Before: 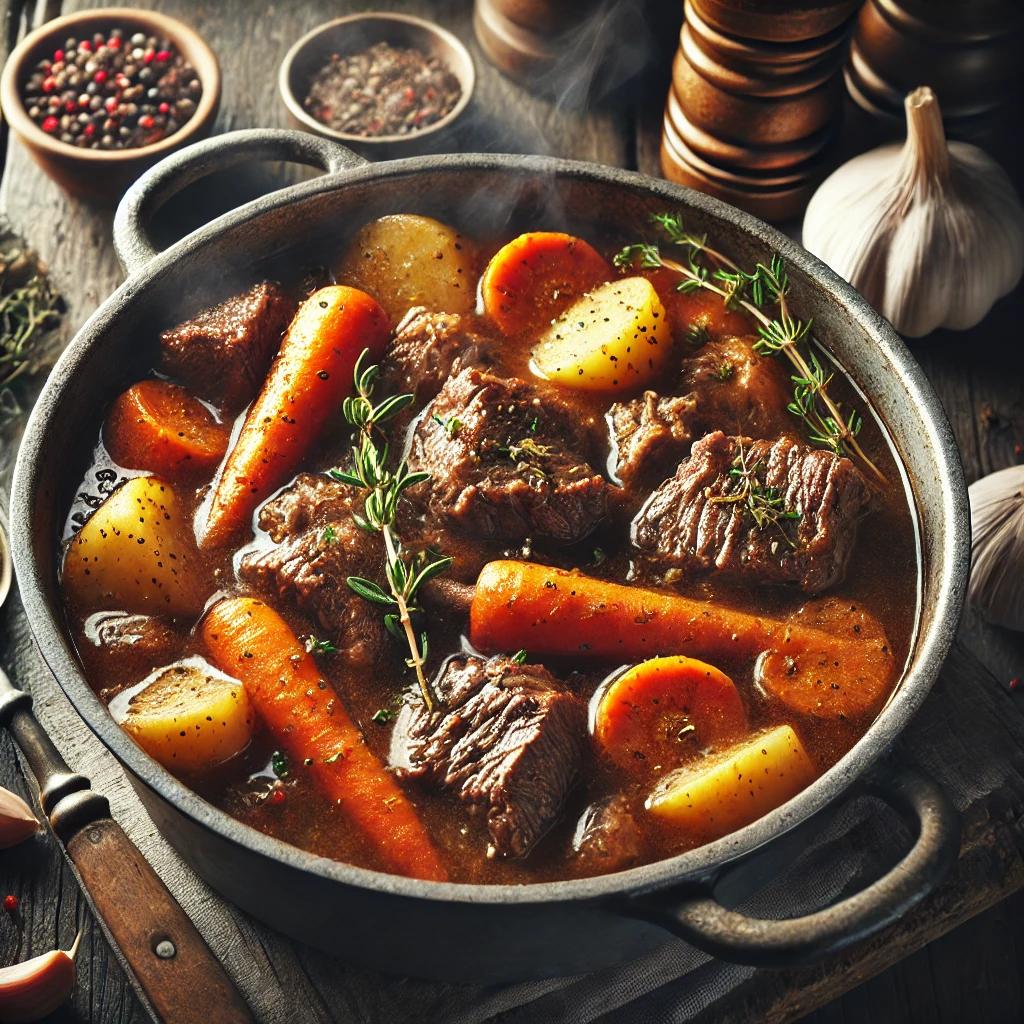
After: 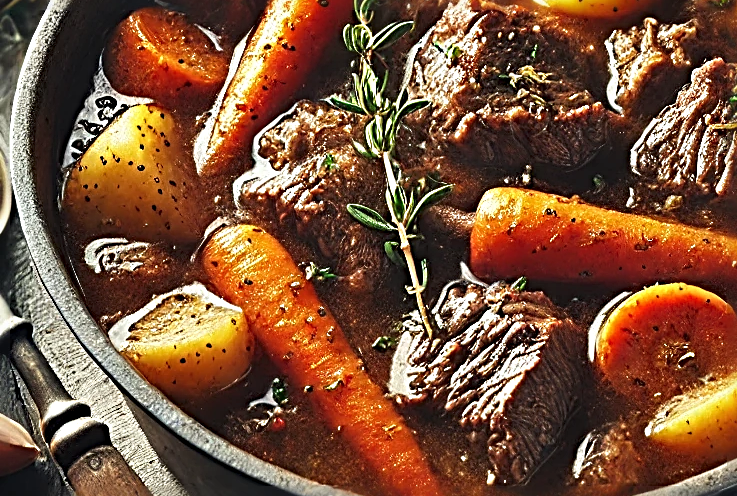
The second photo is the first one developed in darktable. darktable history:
crop: top 36.498%, right 27.964%, bottom 14.995%
sharpen: radius 3.69, amount 0.928
